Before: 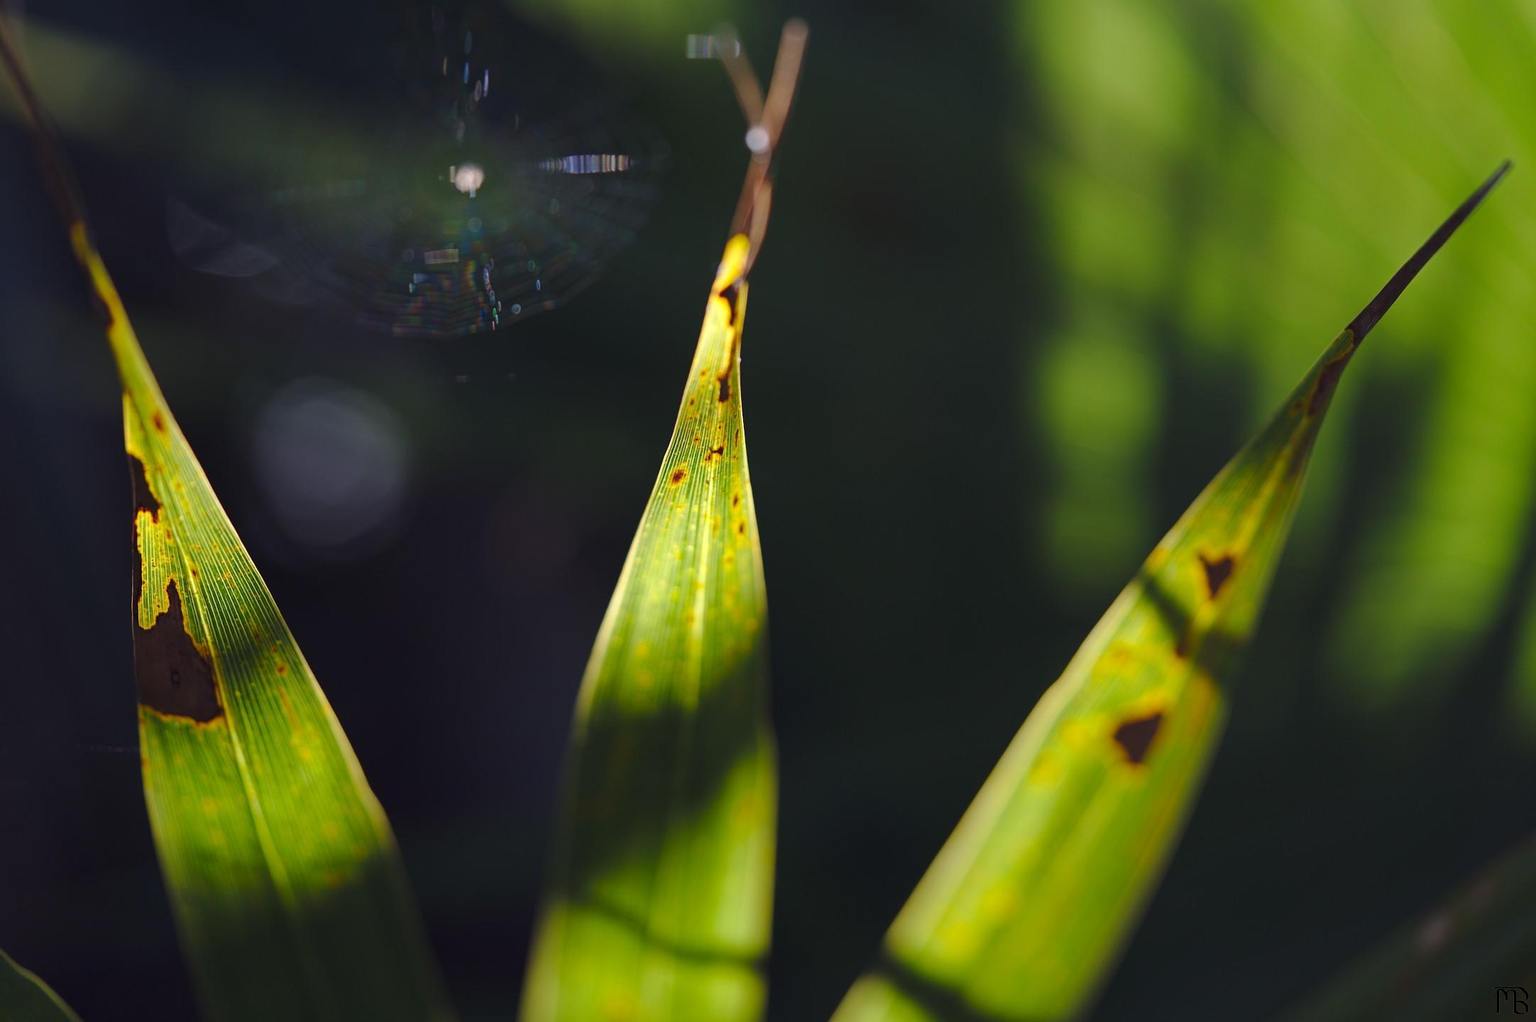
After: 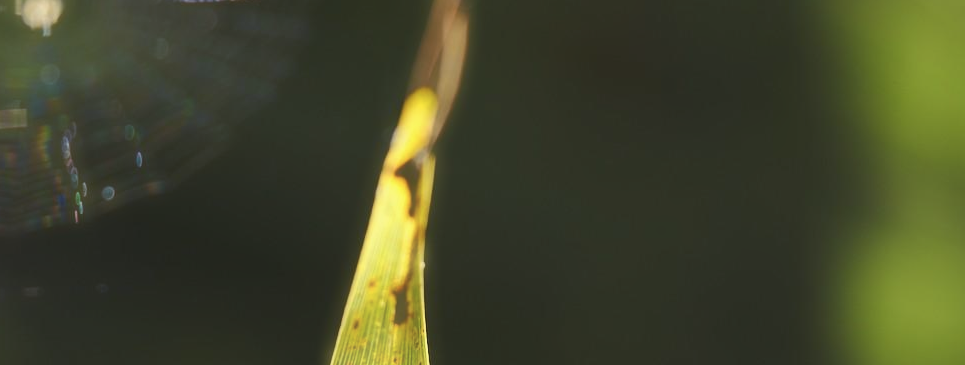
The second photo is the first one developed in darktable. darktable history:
crop: left 28.647%, top 16.826%, right 26.742%, bottom 57.764%
tone equalizer: edges refinement/feathering 500, mask exposure compensation -1.57 EV, preserve details no
haze removal: strength -0.893, distance 0.223, compatibility mode true, adaptive false
